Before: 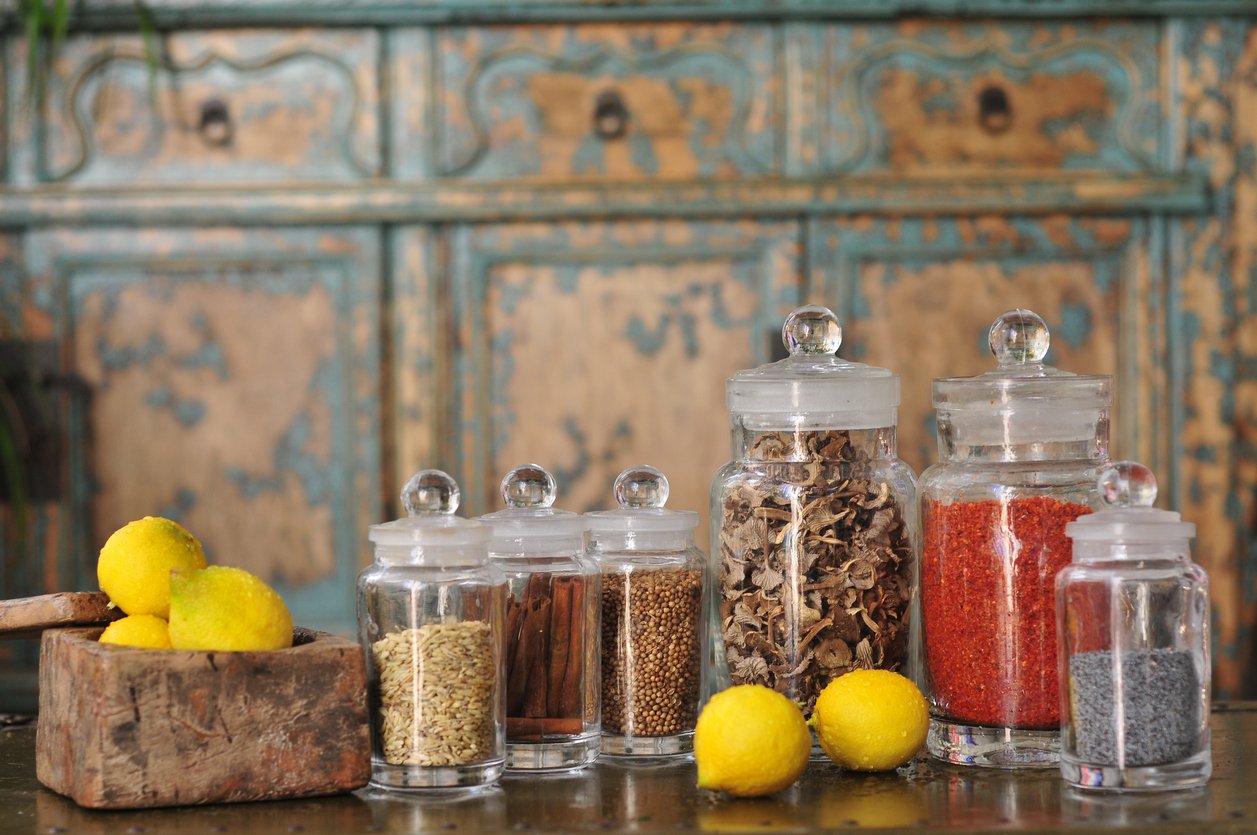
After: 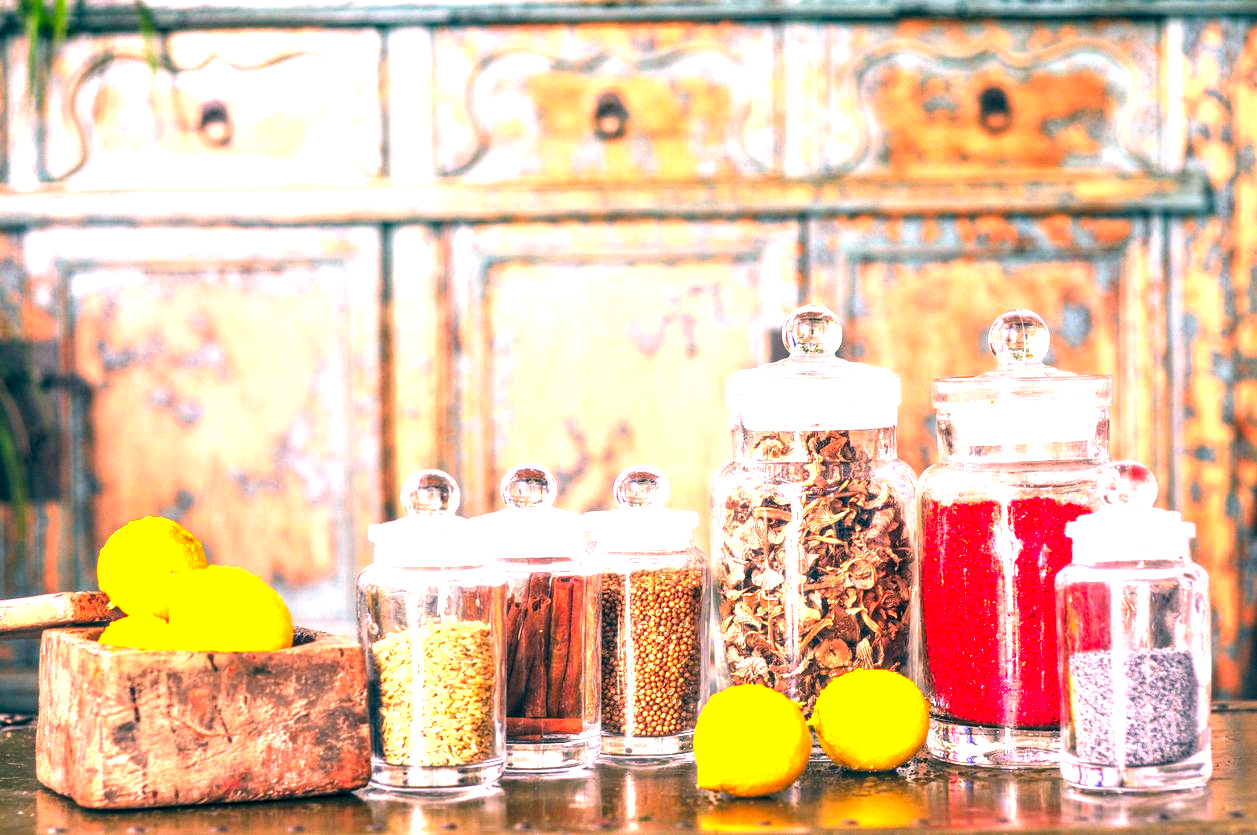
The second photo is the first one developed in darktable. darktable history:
local contrast: detail 160%
exposure: black level correction 0, exposure 1.996 EV, compensate highlight preservation false
color correction: highlights a* 17.36, highlights b* 0.213, shadows a* -15.08, shadows b* -13.88, saturation 1.46
